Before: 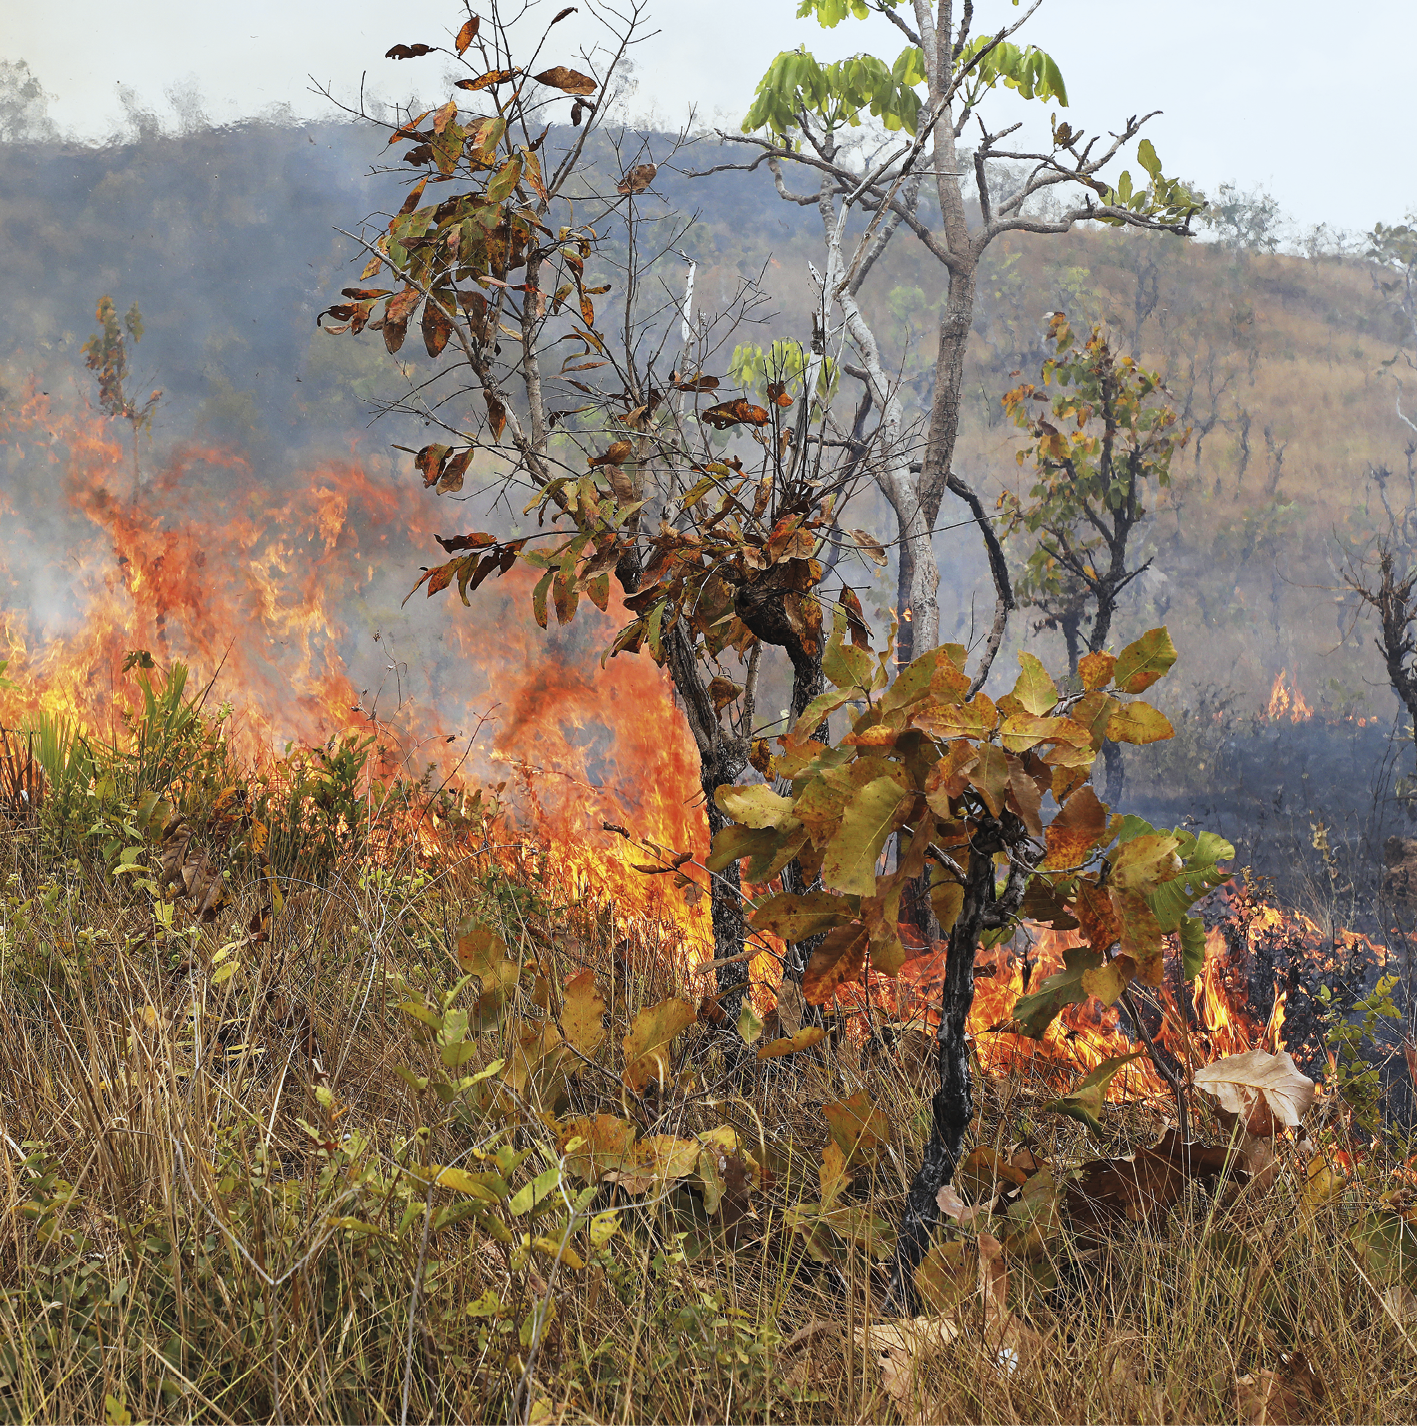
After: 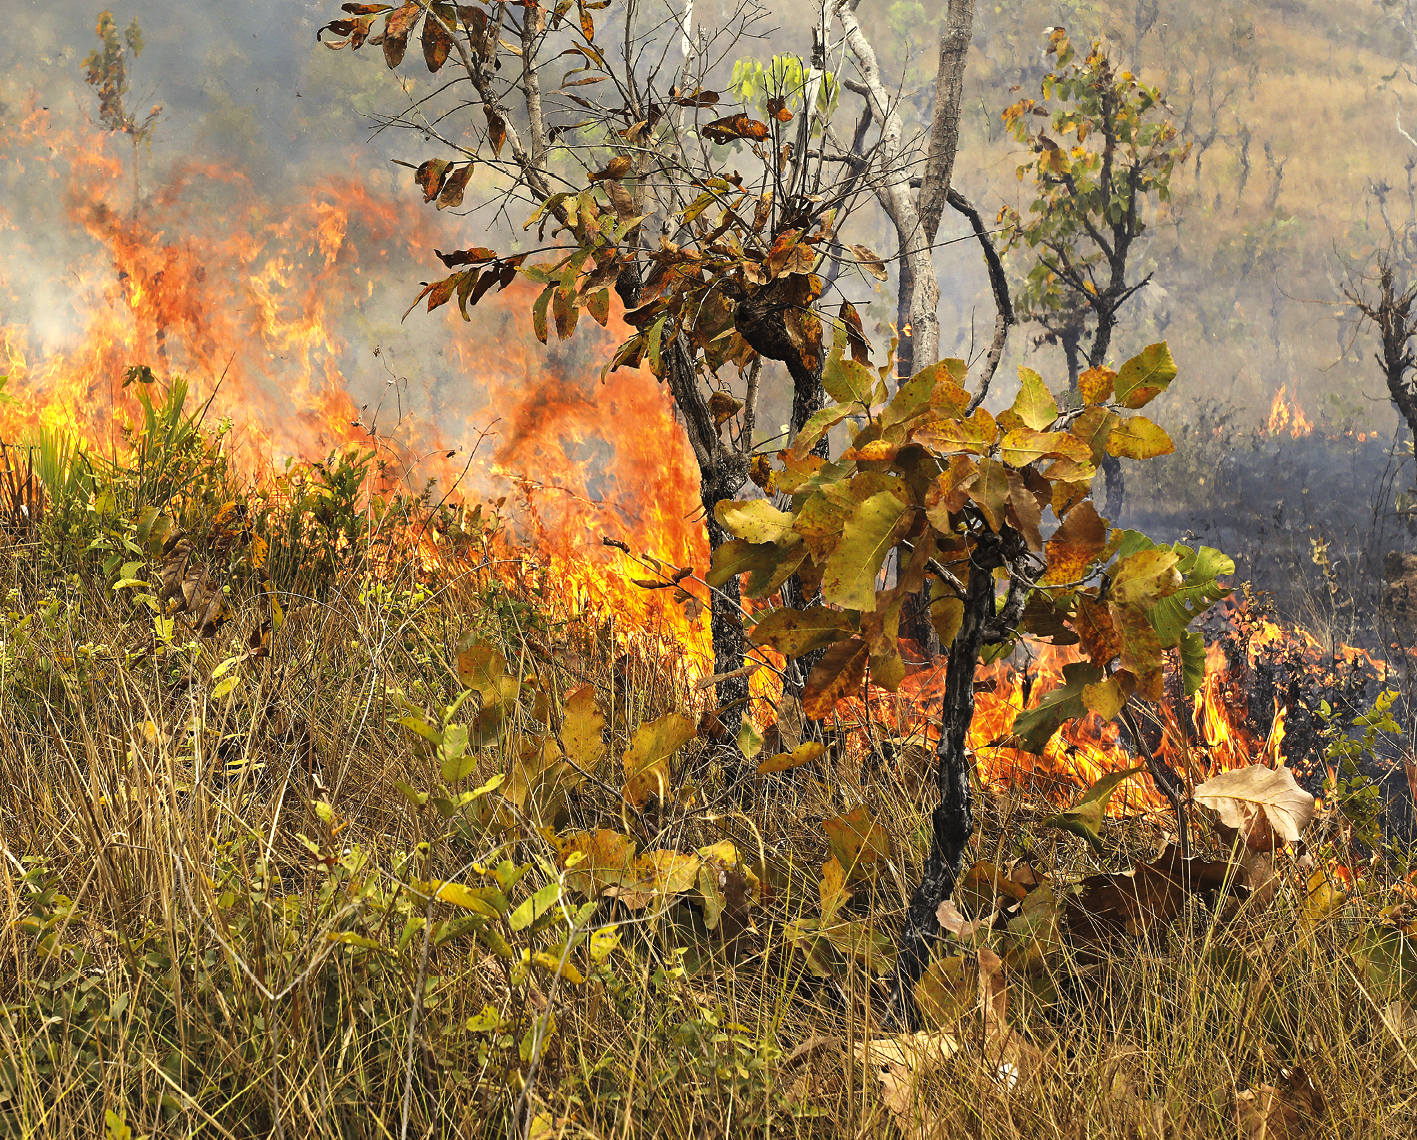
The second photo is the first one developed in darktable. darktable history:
exposure: exposure 0.128 EV, compensate highlight preservation false
tone equalizer: -8 EV -0.417 EV, -7 EV -0.389 EV, -6 EV -0.333 EV, -5 EV -0.222 EV, -3 EV 0.222 EV, -2 EV 0.333 EV, -1 EV 0.389 EV, +0 EV 0.417 EV, edges refinement/feathering 500, mask exposure compensation -1.57 EV, preserve details no
crop and rotate: top 19.998%
color correction: highlights a* 1.39, highlights b* 17.83
